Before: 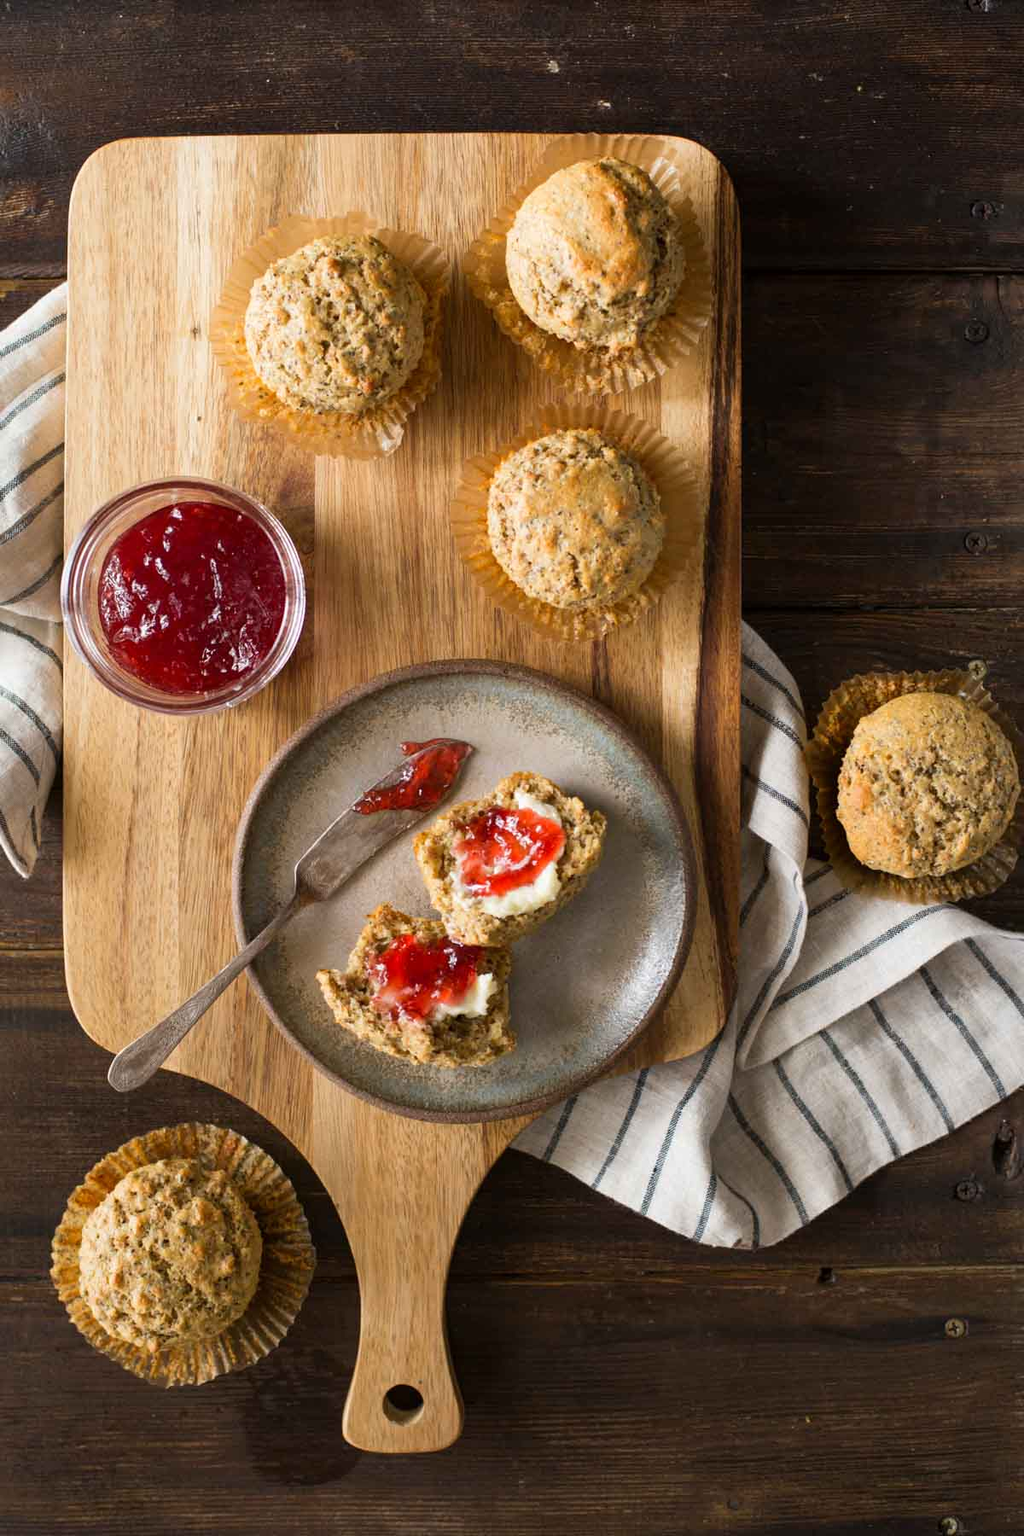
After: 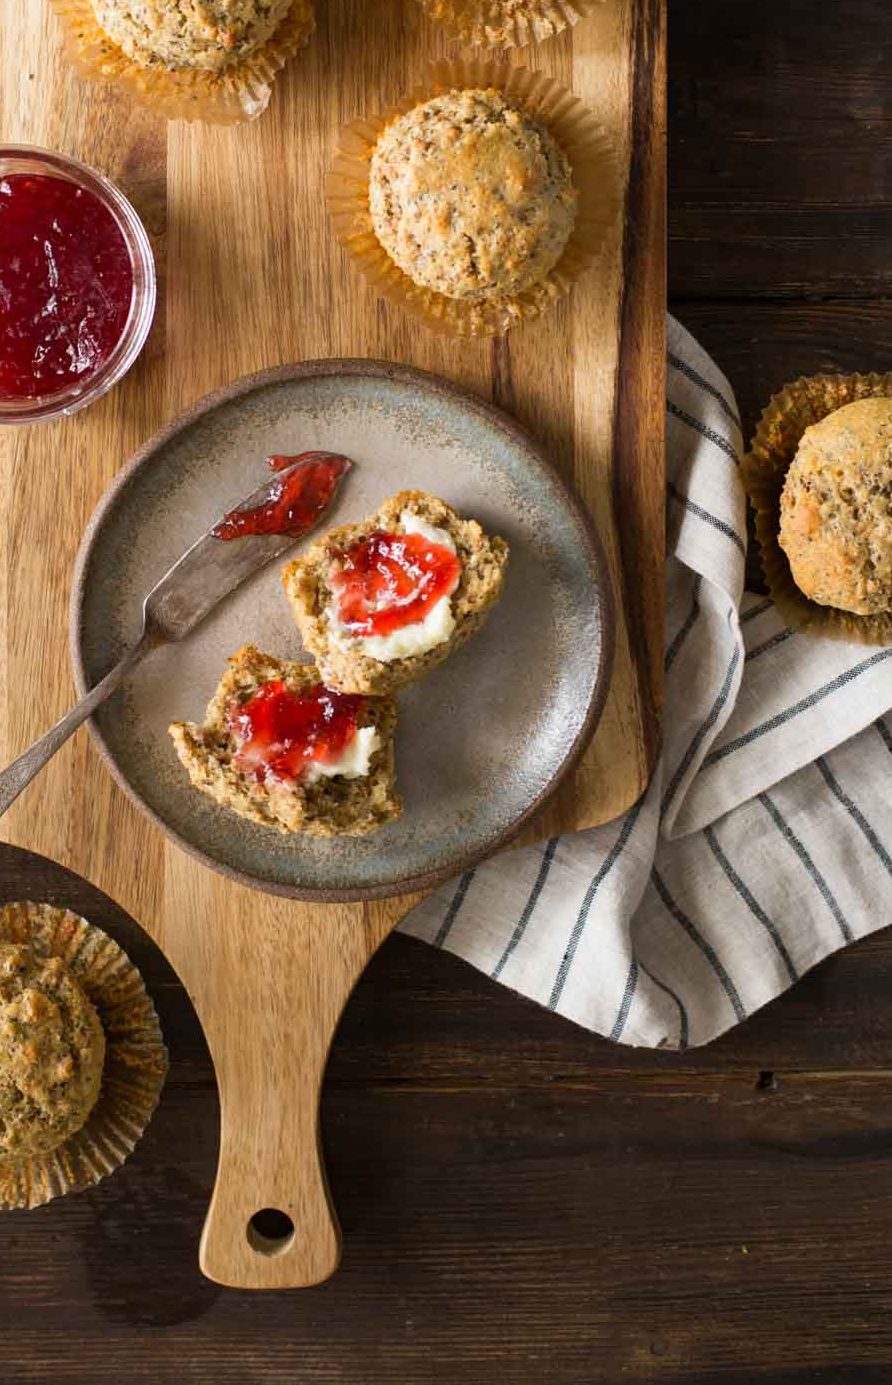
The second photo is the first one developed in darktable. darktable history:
crop: left 16.882%, top 23.027%, right 8.744%
